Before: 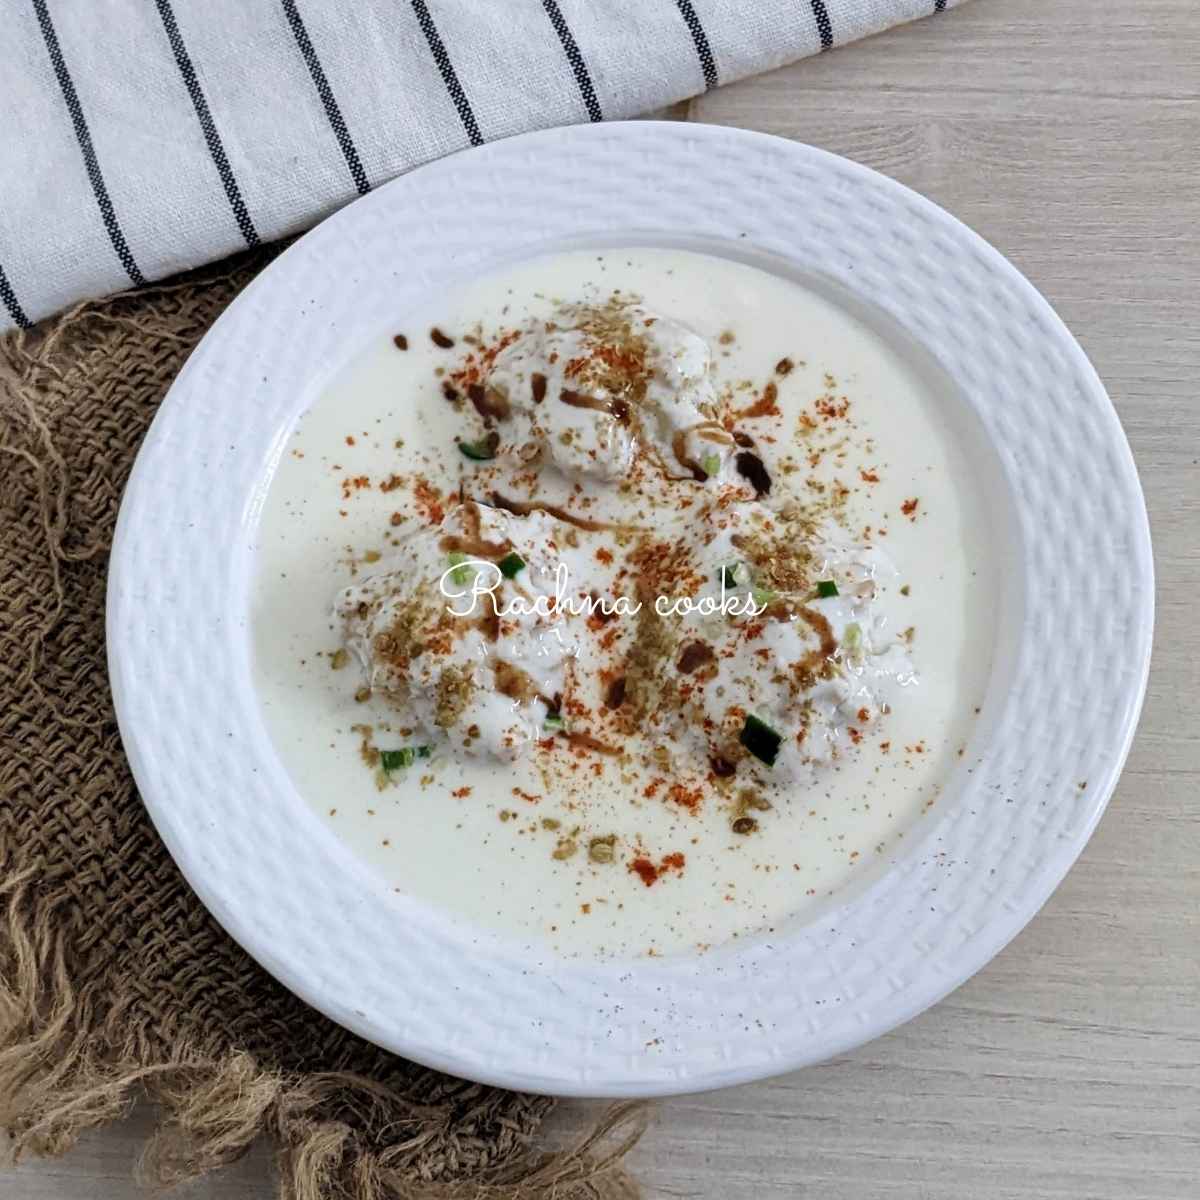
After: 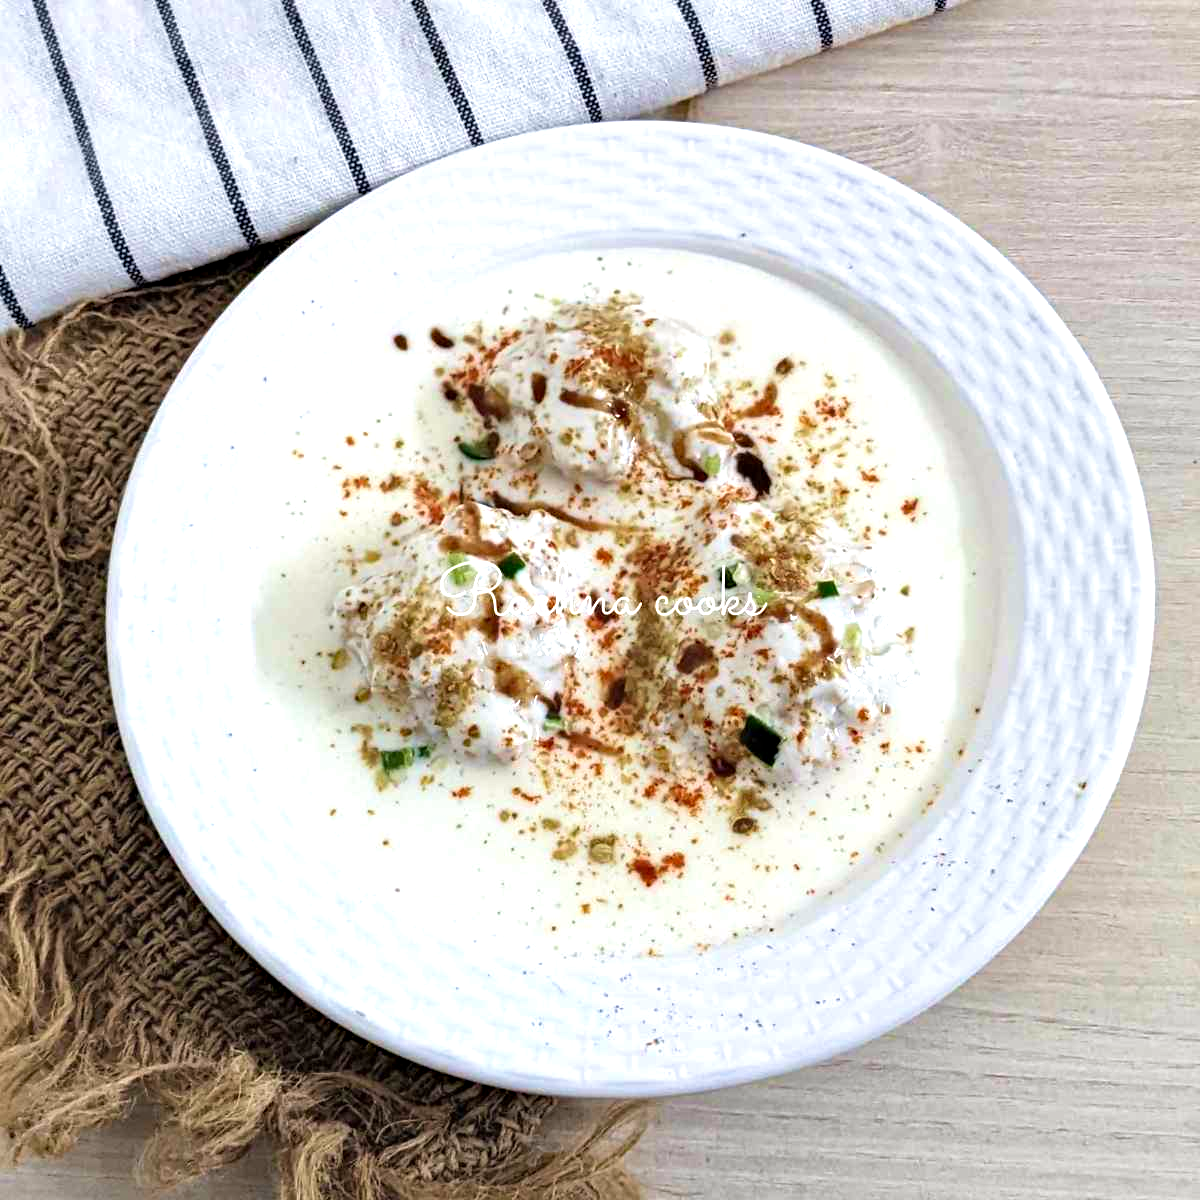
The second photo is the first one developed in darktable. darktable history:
haze removal: compatibility mode true, adaptive false
velvia: on, module defaults
exposure: black level correction 0, exposure 0.698 EV, compensate highlight preservation false
